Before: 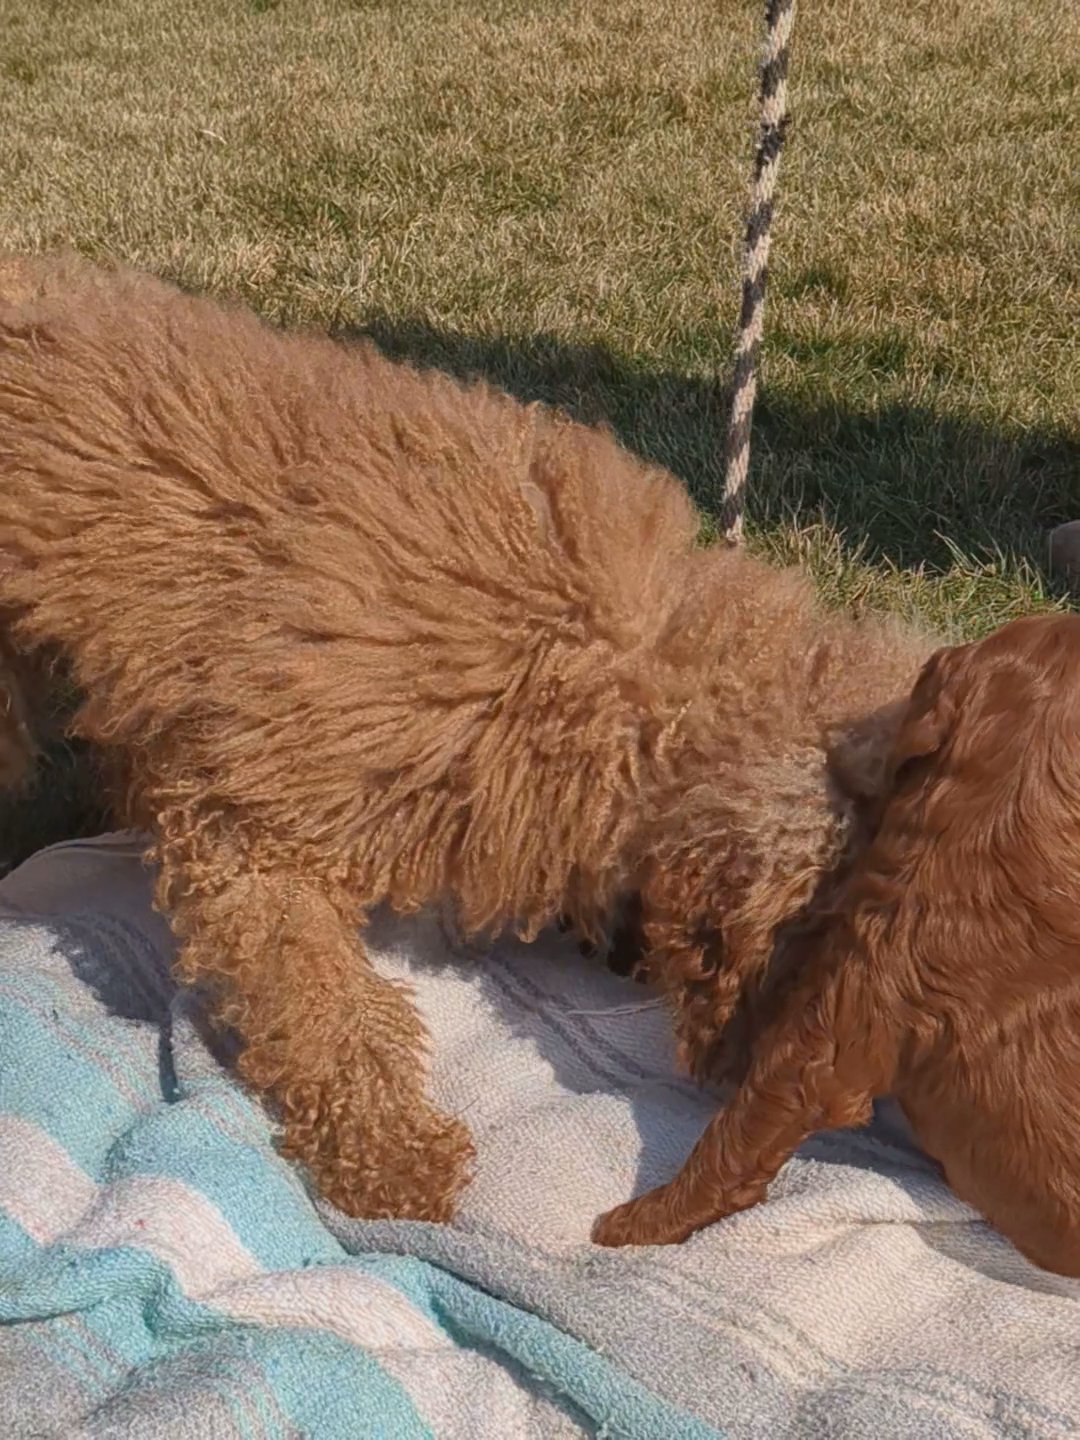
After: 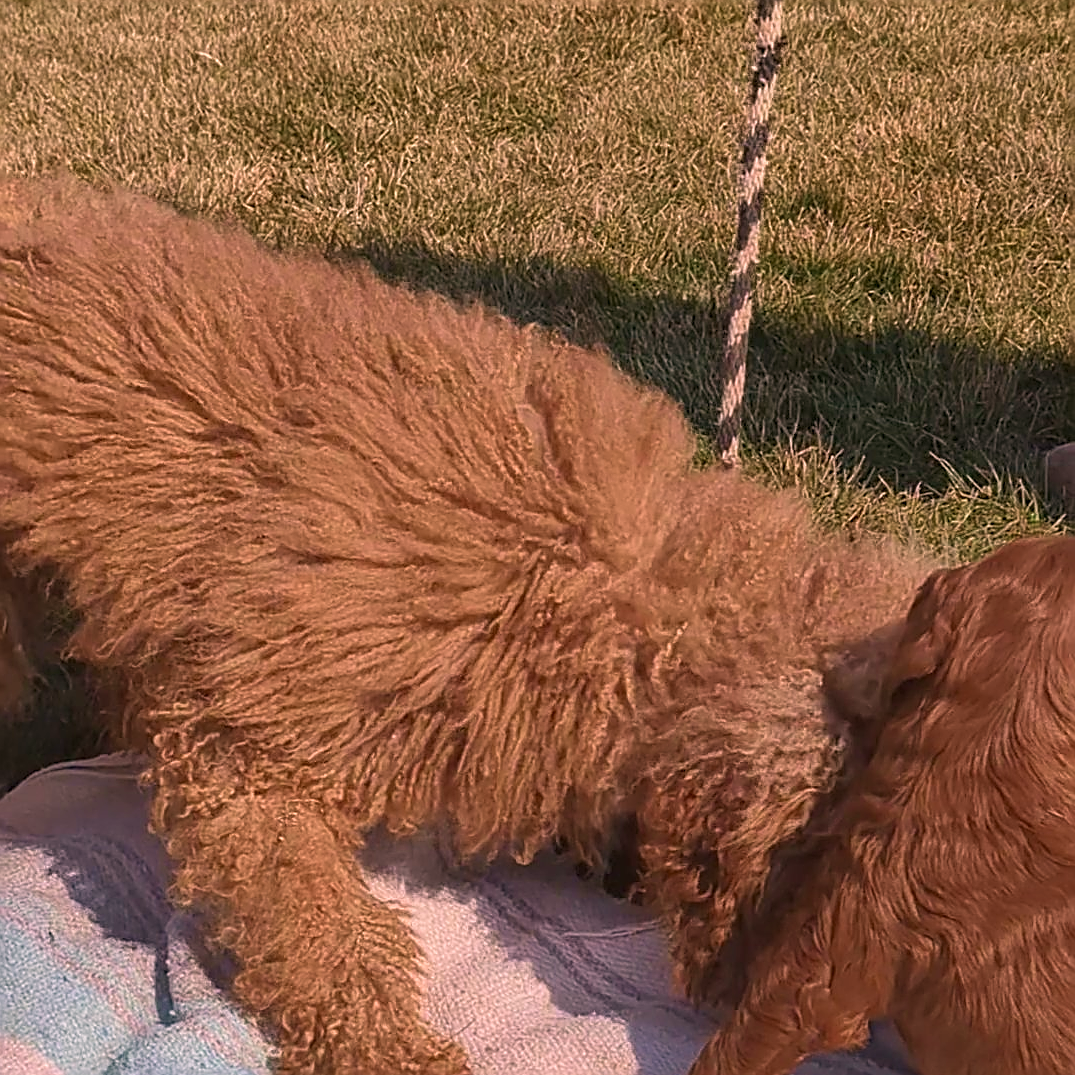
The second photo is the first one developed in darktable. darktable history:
sharpen: amount 1
crop: left 0.387%, top 5.469%, bottom 19.809%
color correction: highlights a* 14.52, highlights b* 4.84
velvia: on, module defaults
color balance: input saturation 99%
